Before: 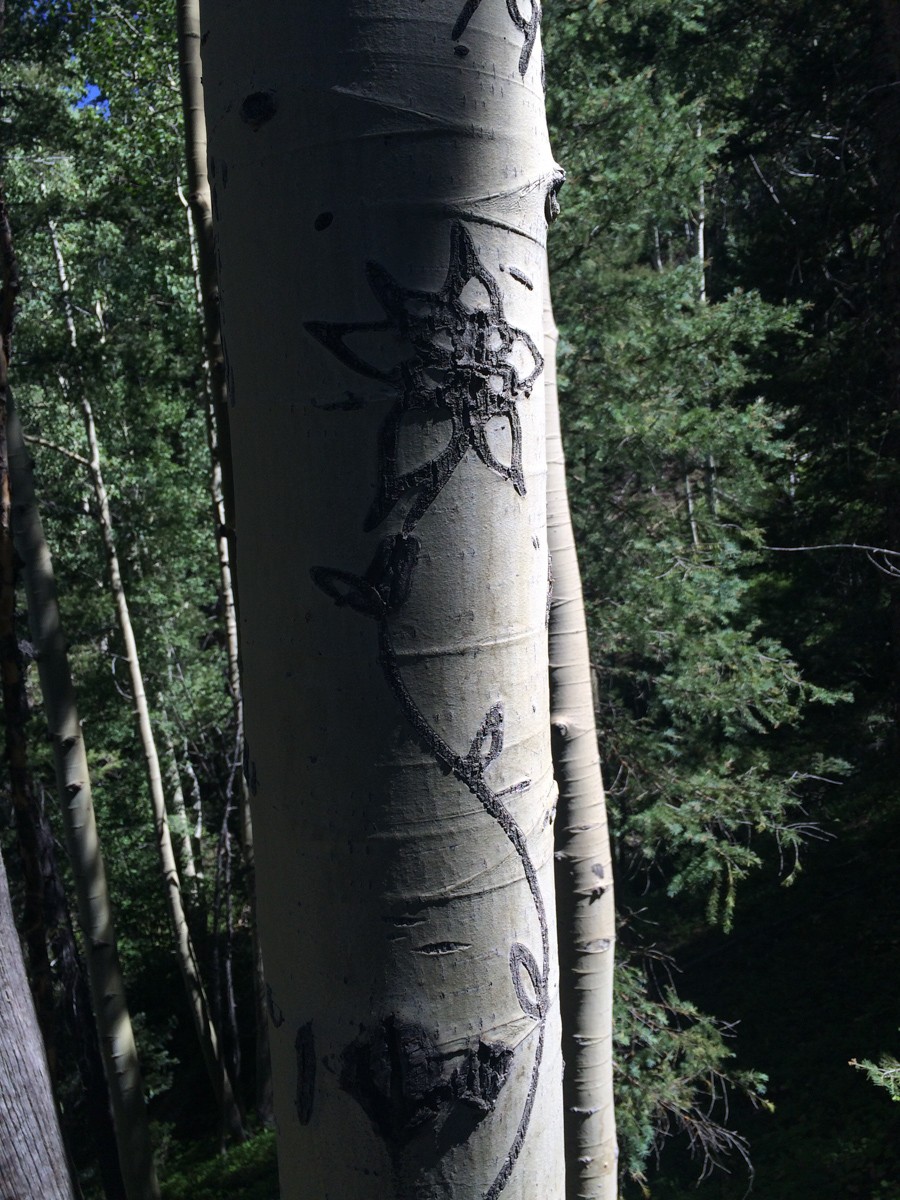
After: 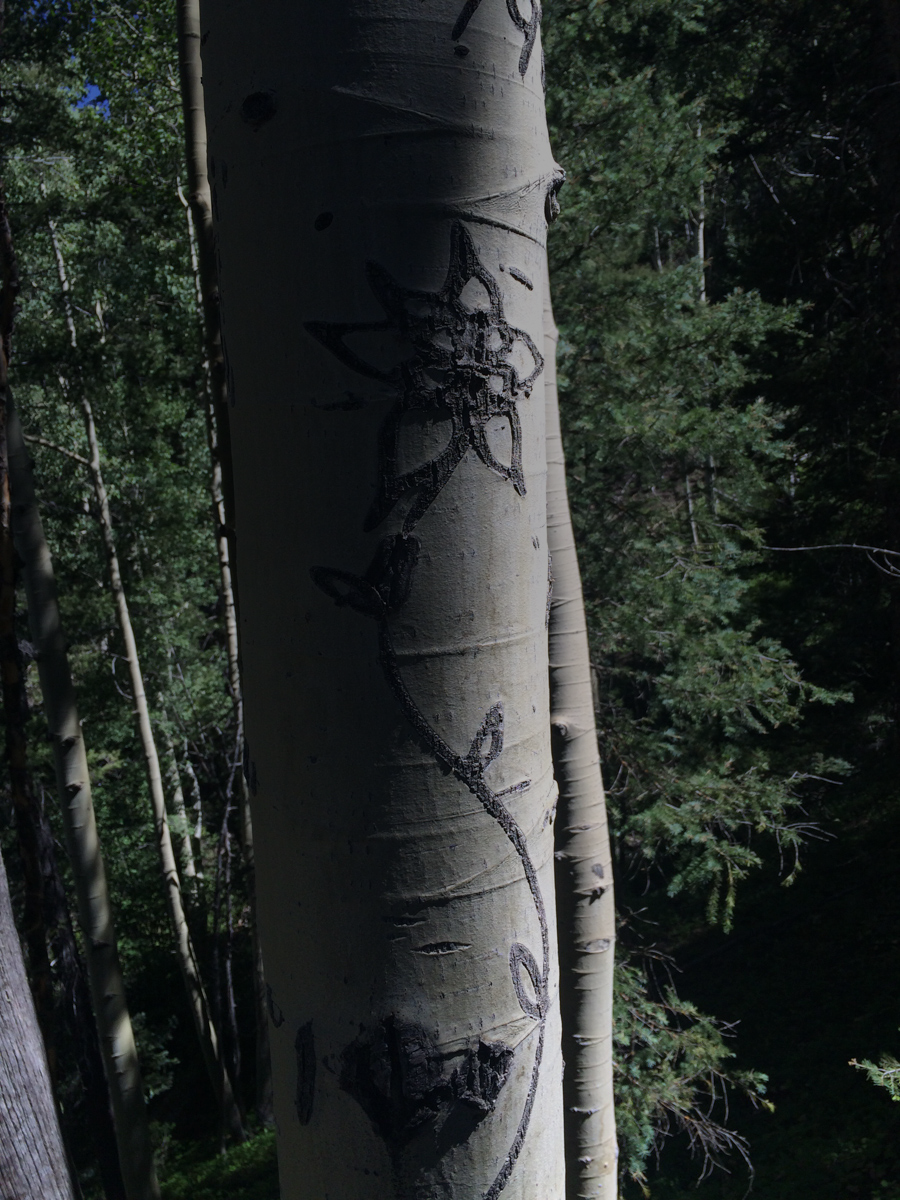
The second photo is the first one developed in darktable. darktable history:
graduated density: rotation 5.63°, offset 76.9
